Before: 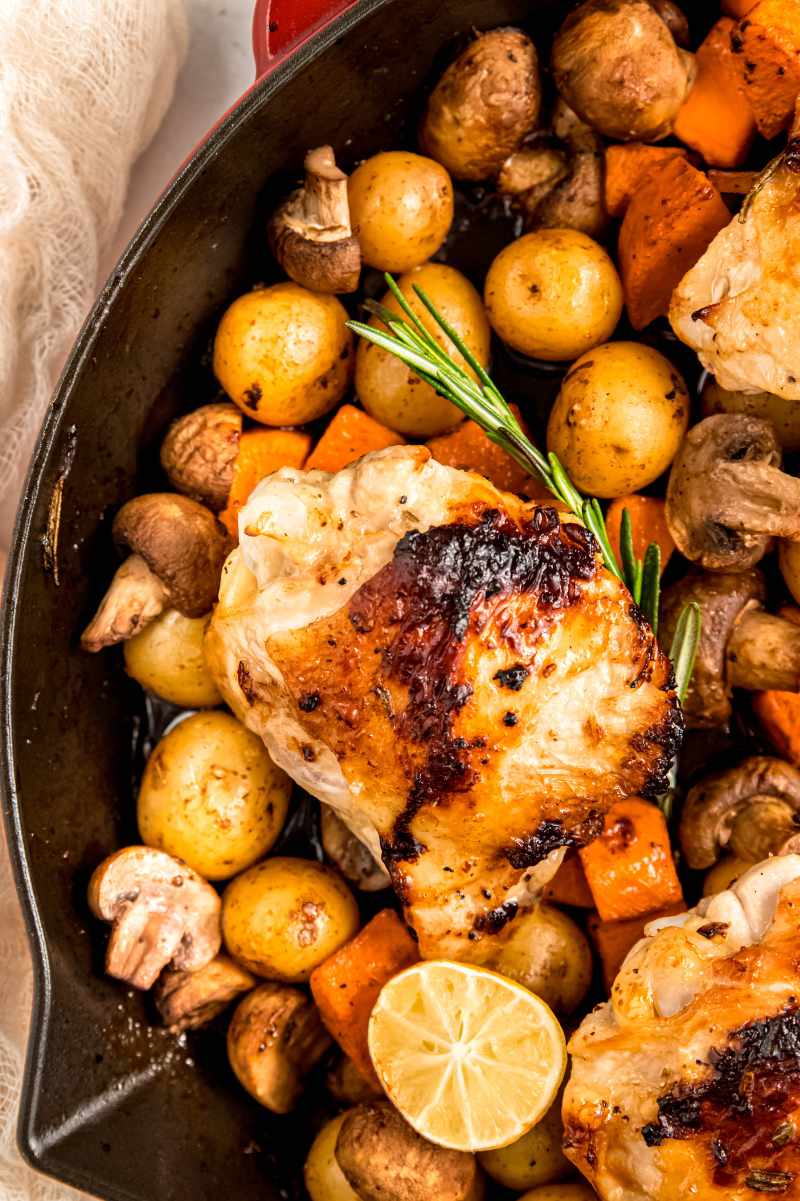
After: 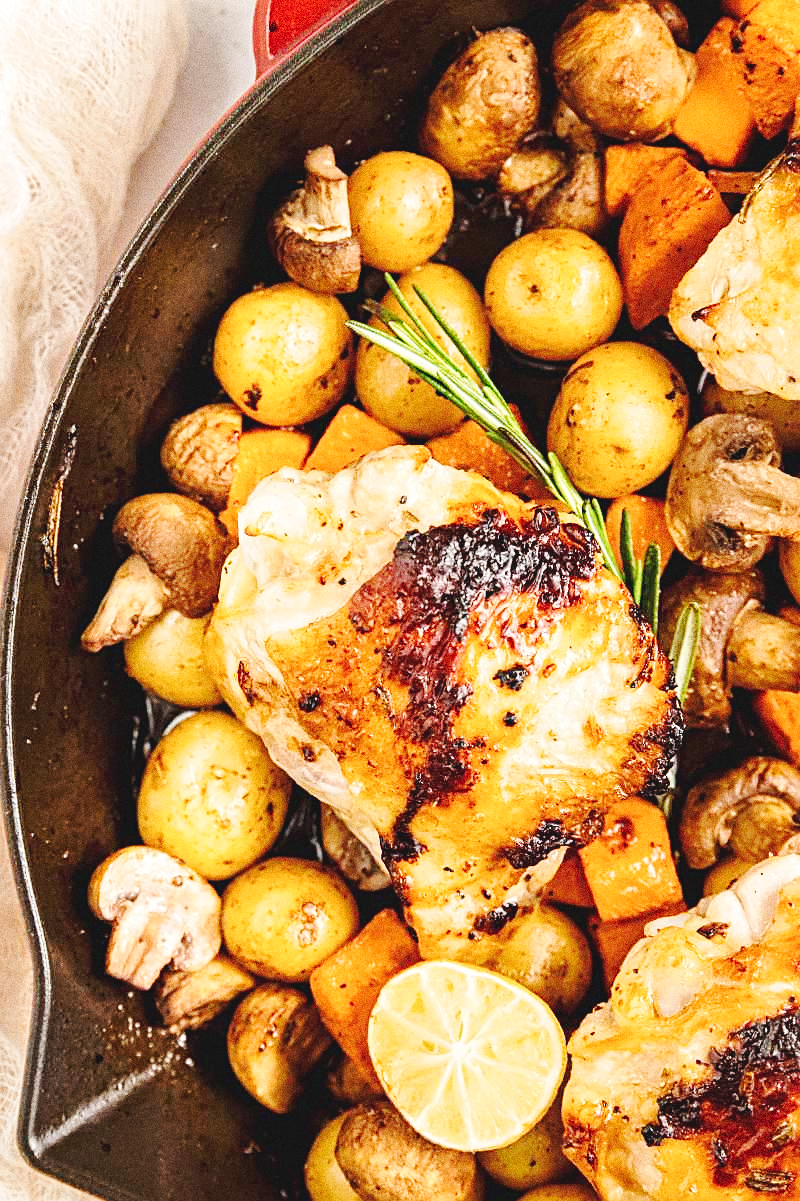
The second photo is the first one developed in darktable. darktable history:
base curve: curves: ch0 [(0, 0.007) (0.028, 0.063) (0.121, 0.311) (0.46, 0.743) (0.859, 0.957) (1, 1)], preserve colors none
grain: coarseness 0.09 ISO, strength 40%
sharpen: on, module defaults
